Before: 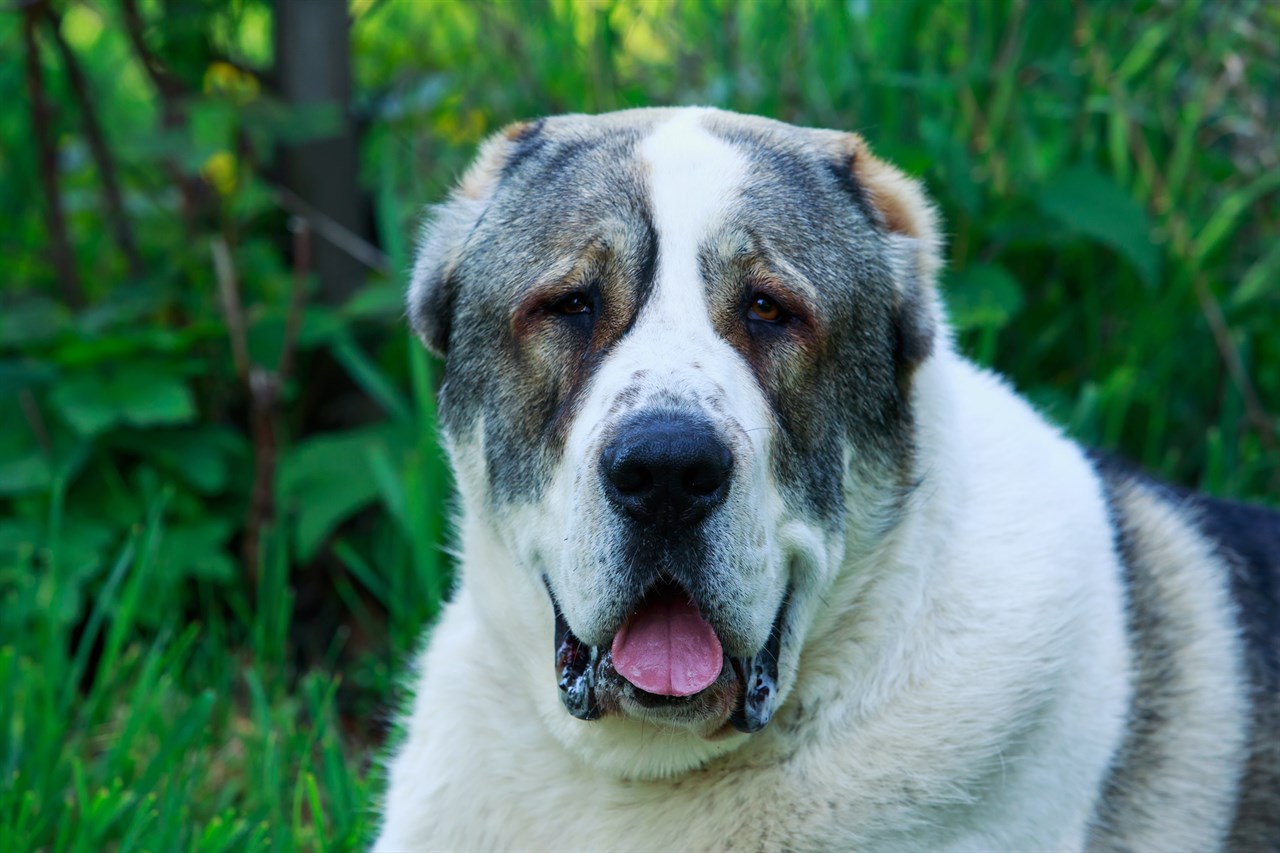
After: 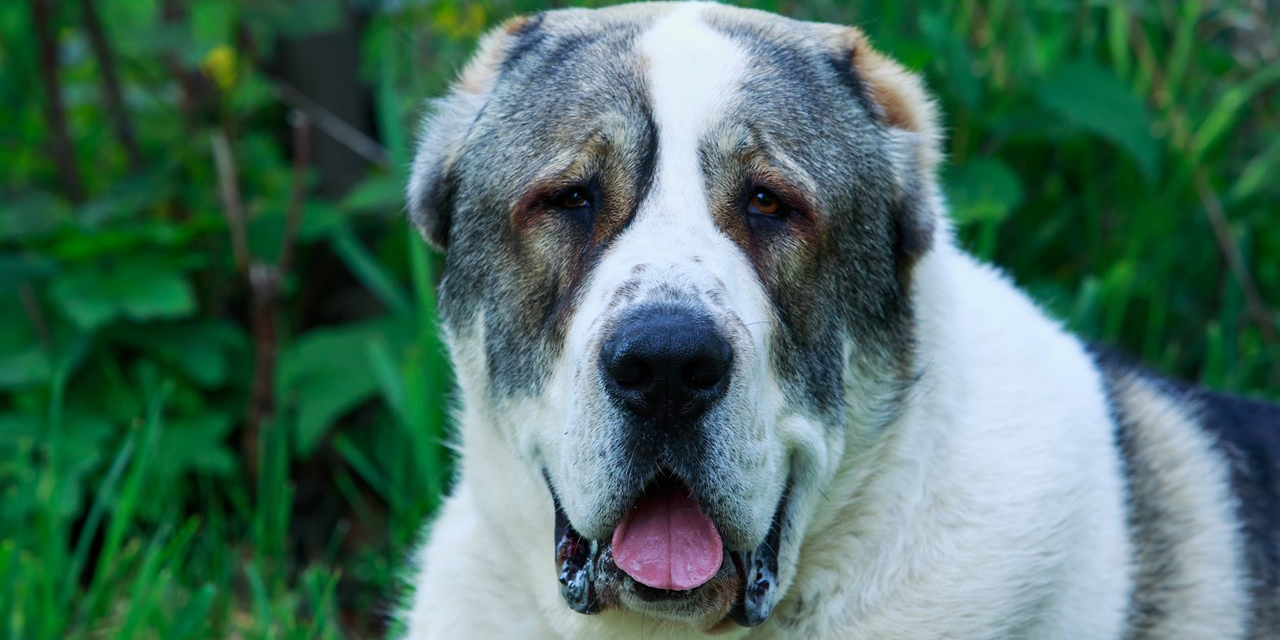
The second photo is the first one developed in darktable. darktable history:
crop and rotate: top 12.577%, bottom 12.3%
